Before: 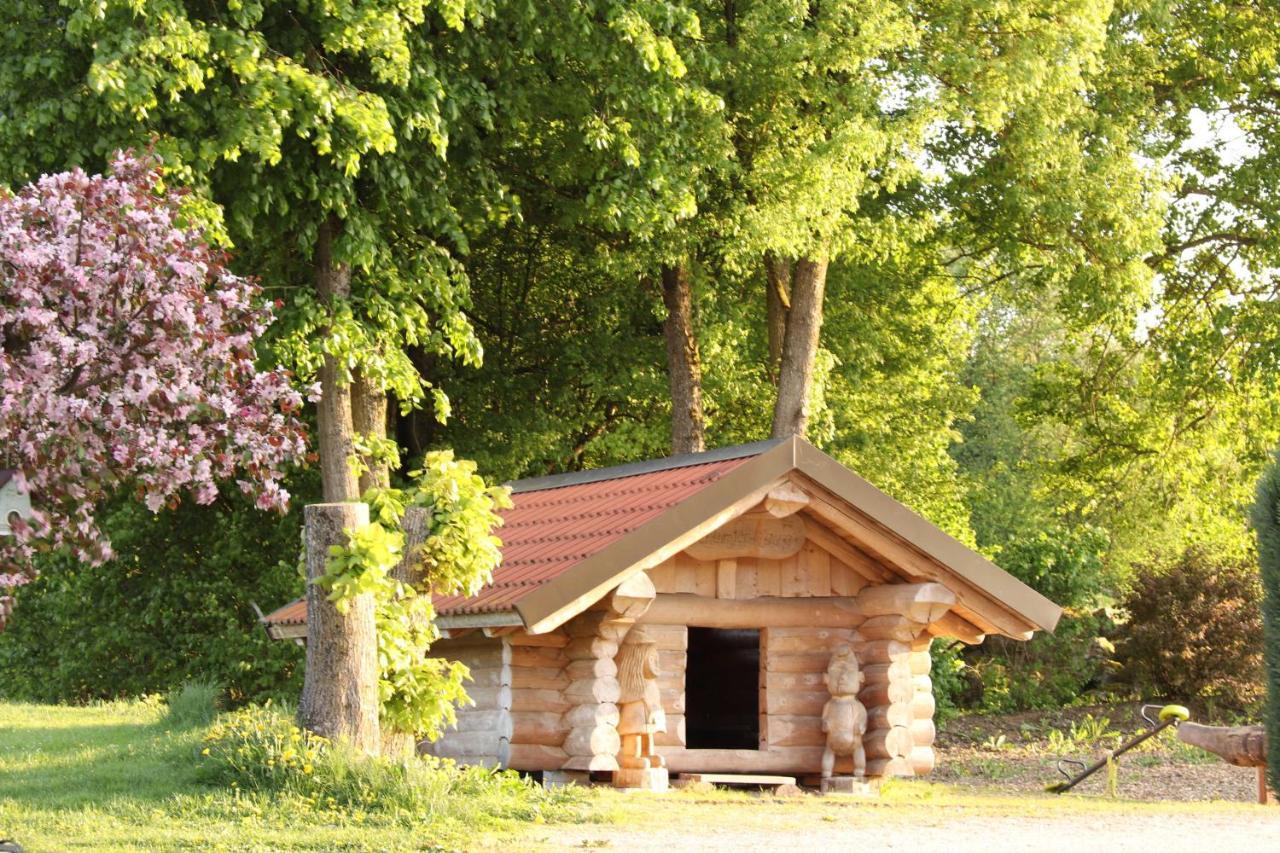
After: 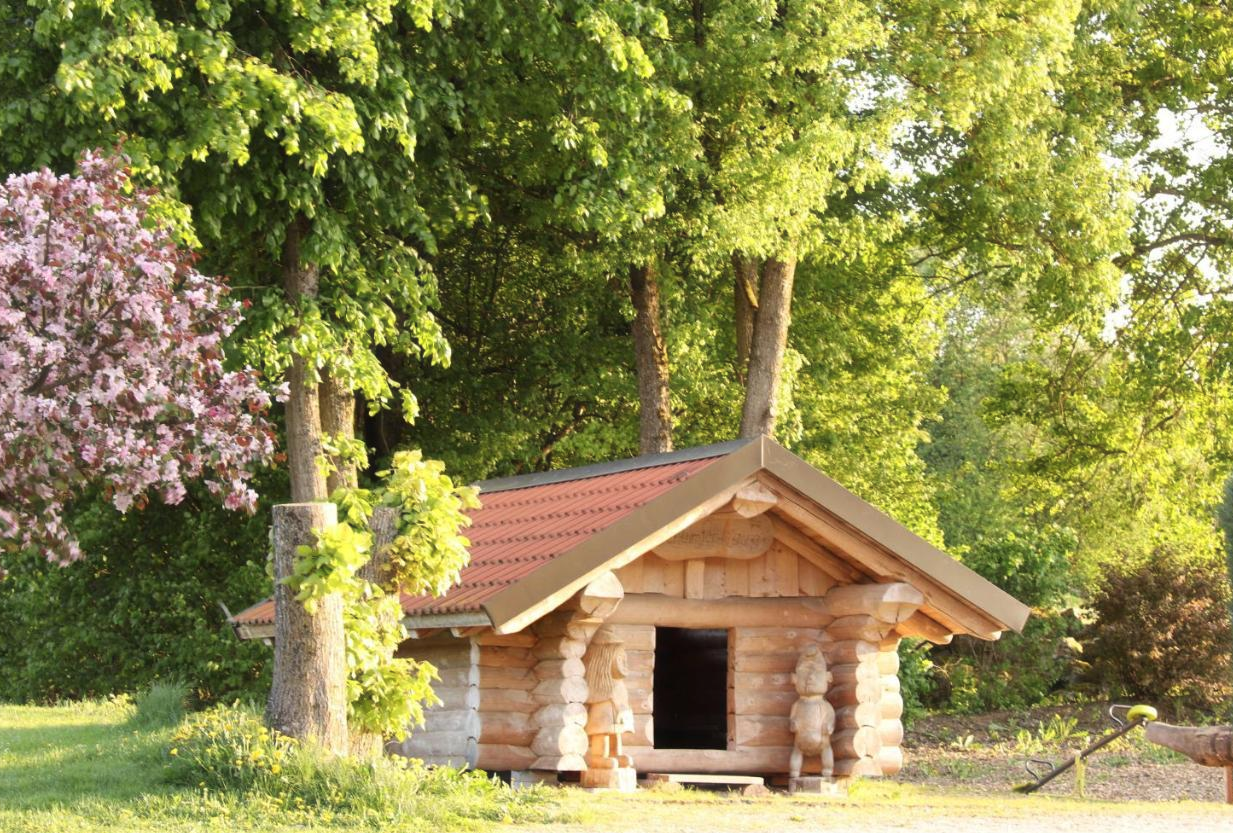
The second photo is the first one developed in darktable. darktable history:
haze removal: strength -0.05
crop and rotate: left 2.536%, right 1.107%, bottom 2.246%
